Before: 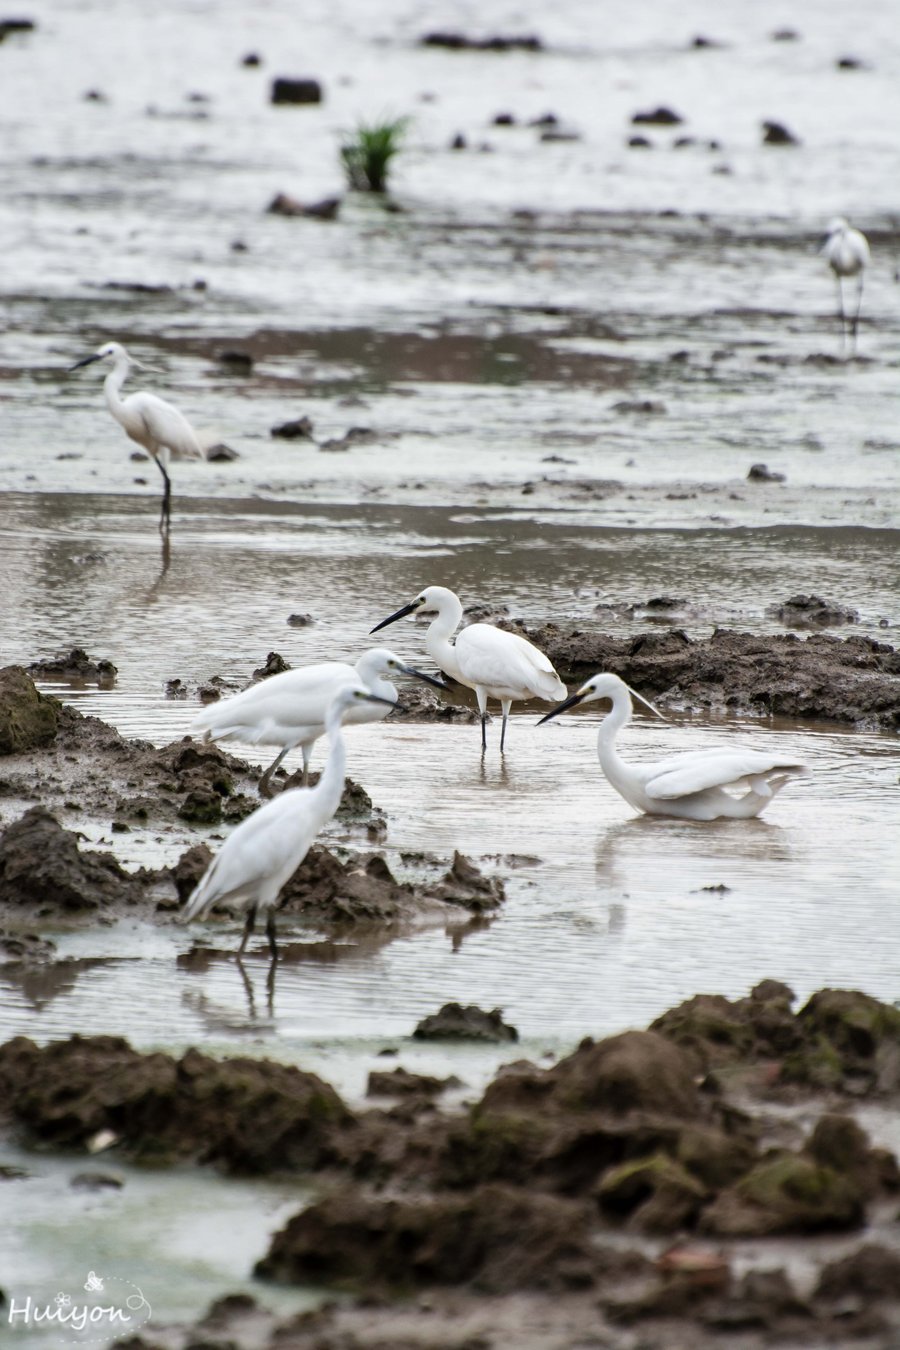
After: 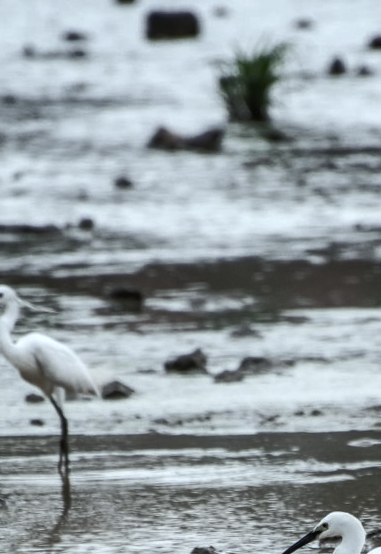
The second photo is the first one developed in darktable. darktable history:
crop and rotate: left 10.817%, top 0.062%, right 47.194%, bottom 53.626%
rotate and perspective: rotation -3°, crop left 0.031, crop right 0.968, crop top 0.07, crop bottom 0.93
tone equalizer: on, module defaults
local contrast: on, module defaults
shadows and highlights: radius 171.16, shadows 27, white point adjustment 3.13, highlights -67.95, soften with gaussian
contrast equalizer: octaves 7, y [[0.6 ×6], [0.55 ×6], [0 ×6], [0 ×6], [0 ×6]], mix -0.3
white balance: red 0.925, blue 1.046
contrast brightness saturation: contrast 0.1, saturation -0.36
